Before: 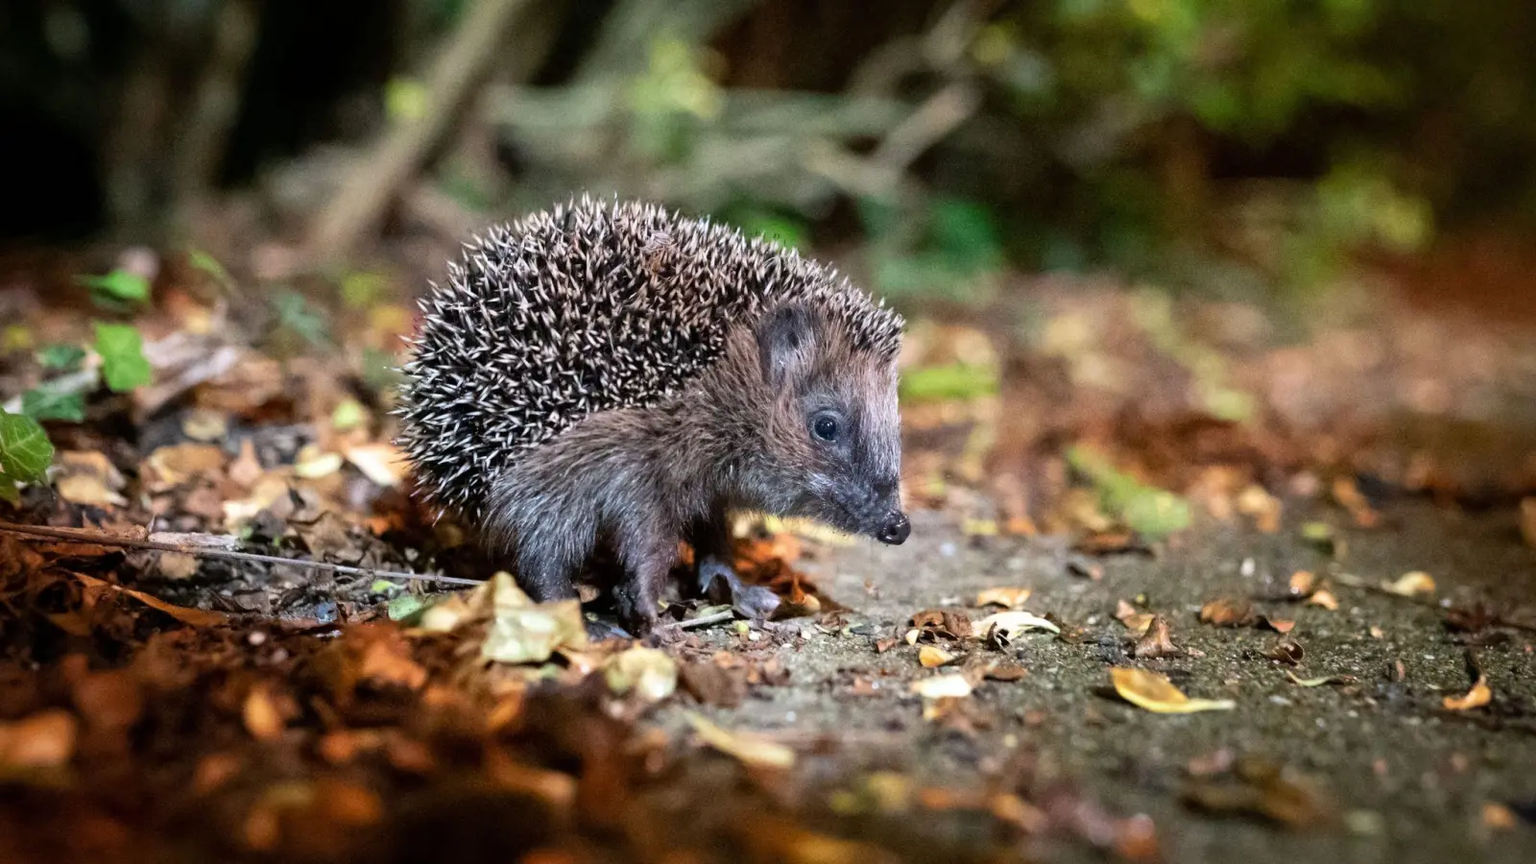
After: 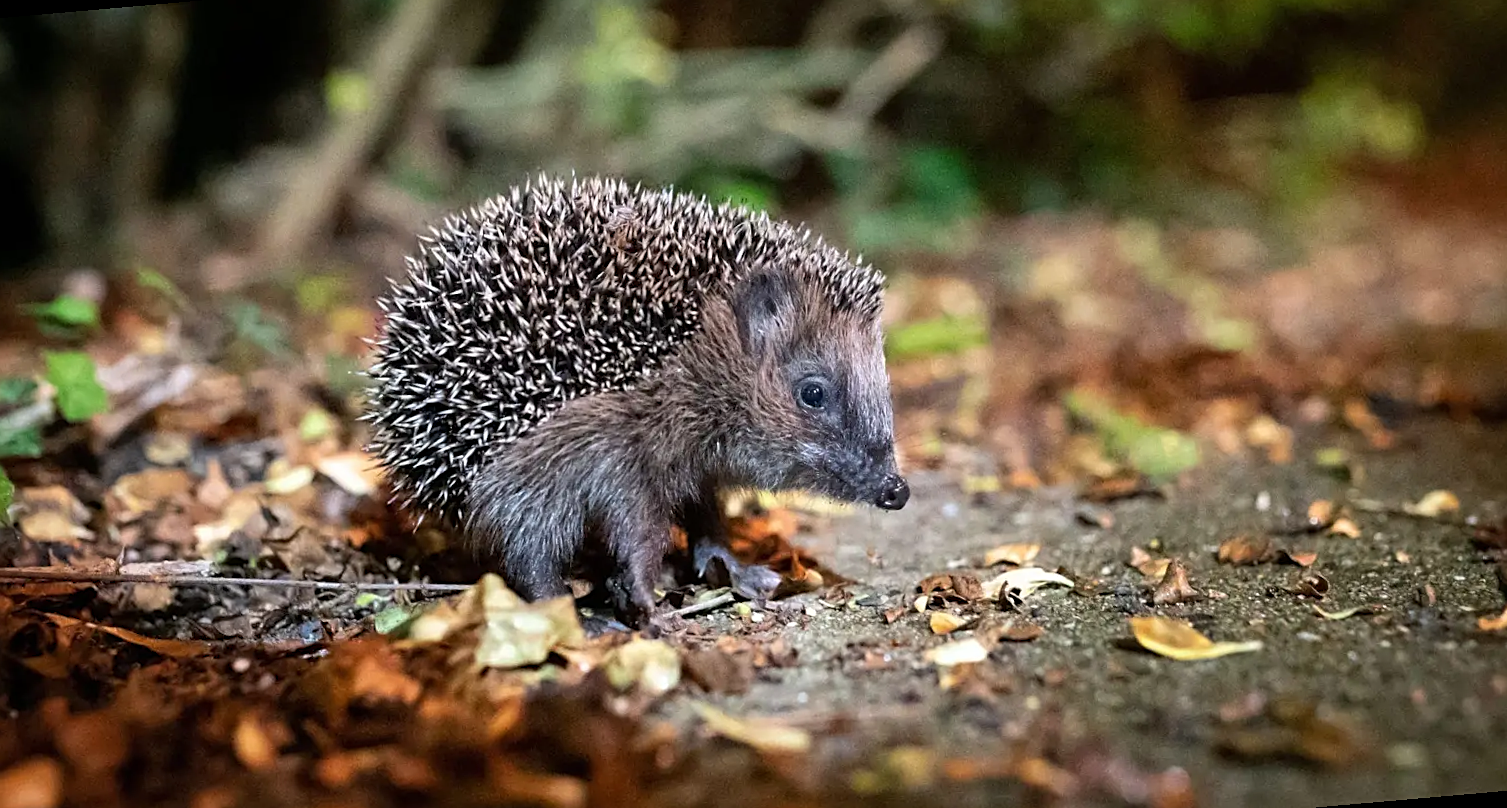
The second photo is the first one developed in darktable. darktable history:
rotate and perspective: rotation -5°, crop left 0.05, crop right 0.952, crop top 0.11, crop bottom 0.89
sharpen: on, module defaults
